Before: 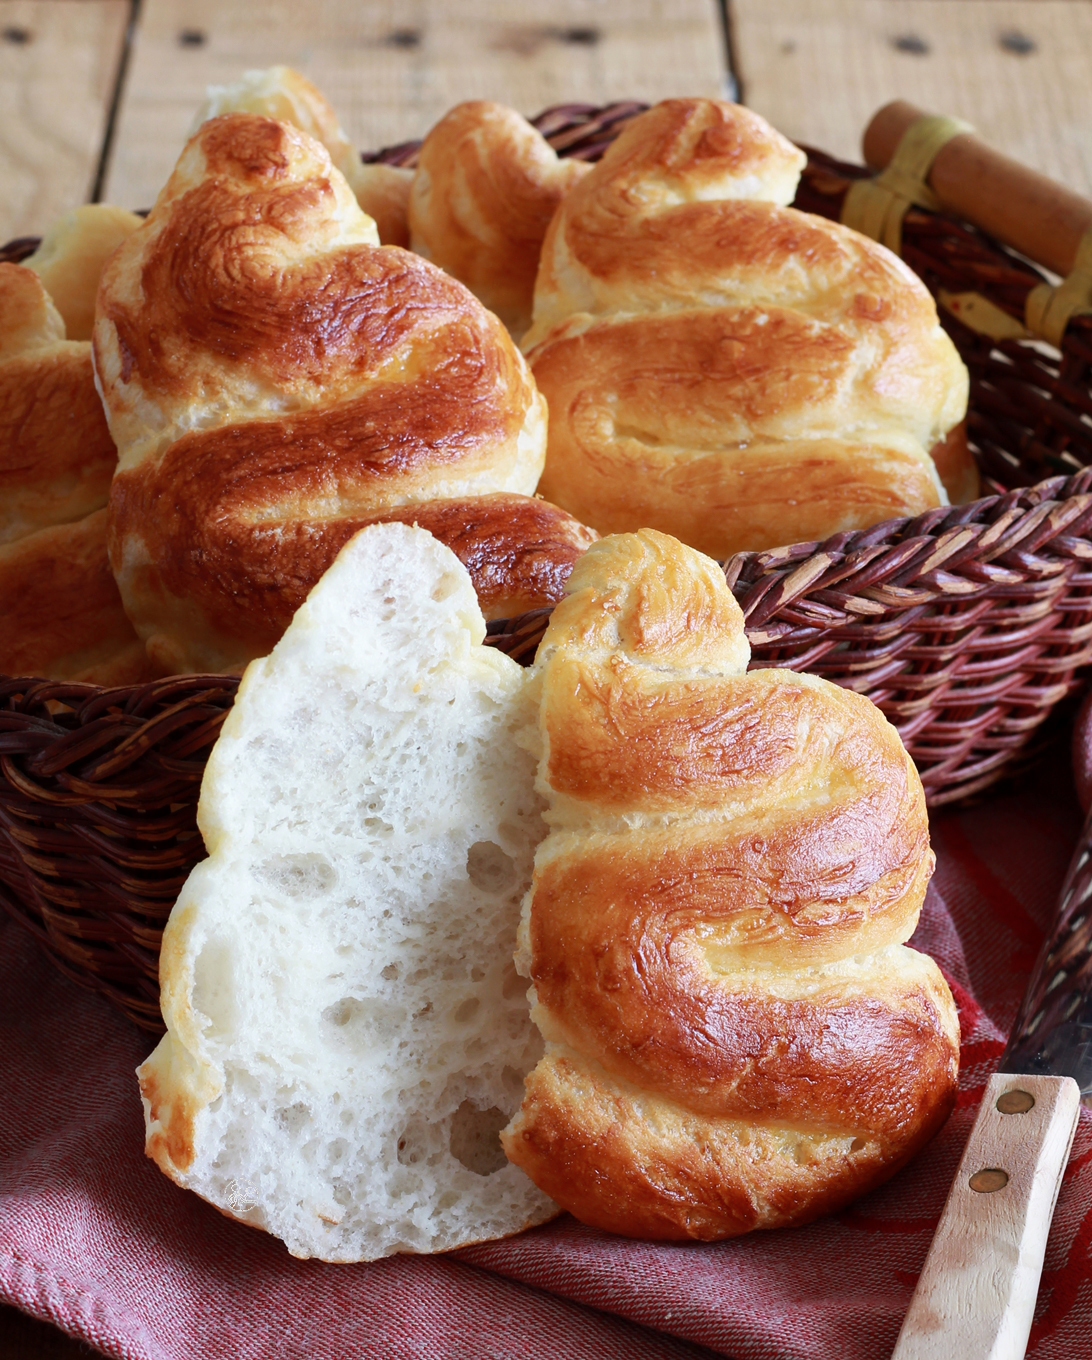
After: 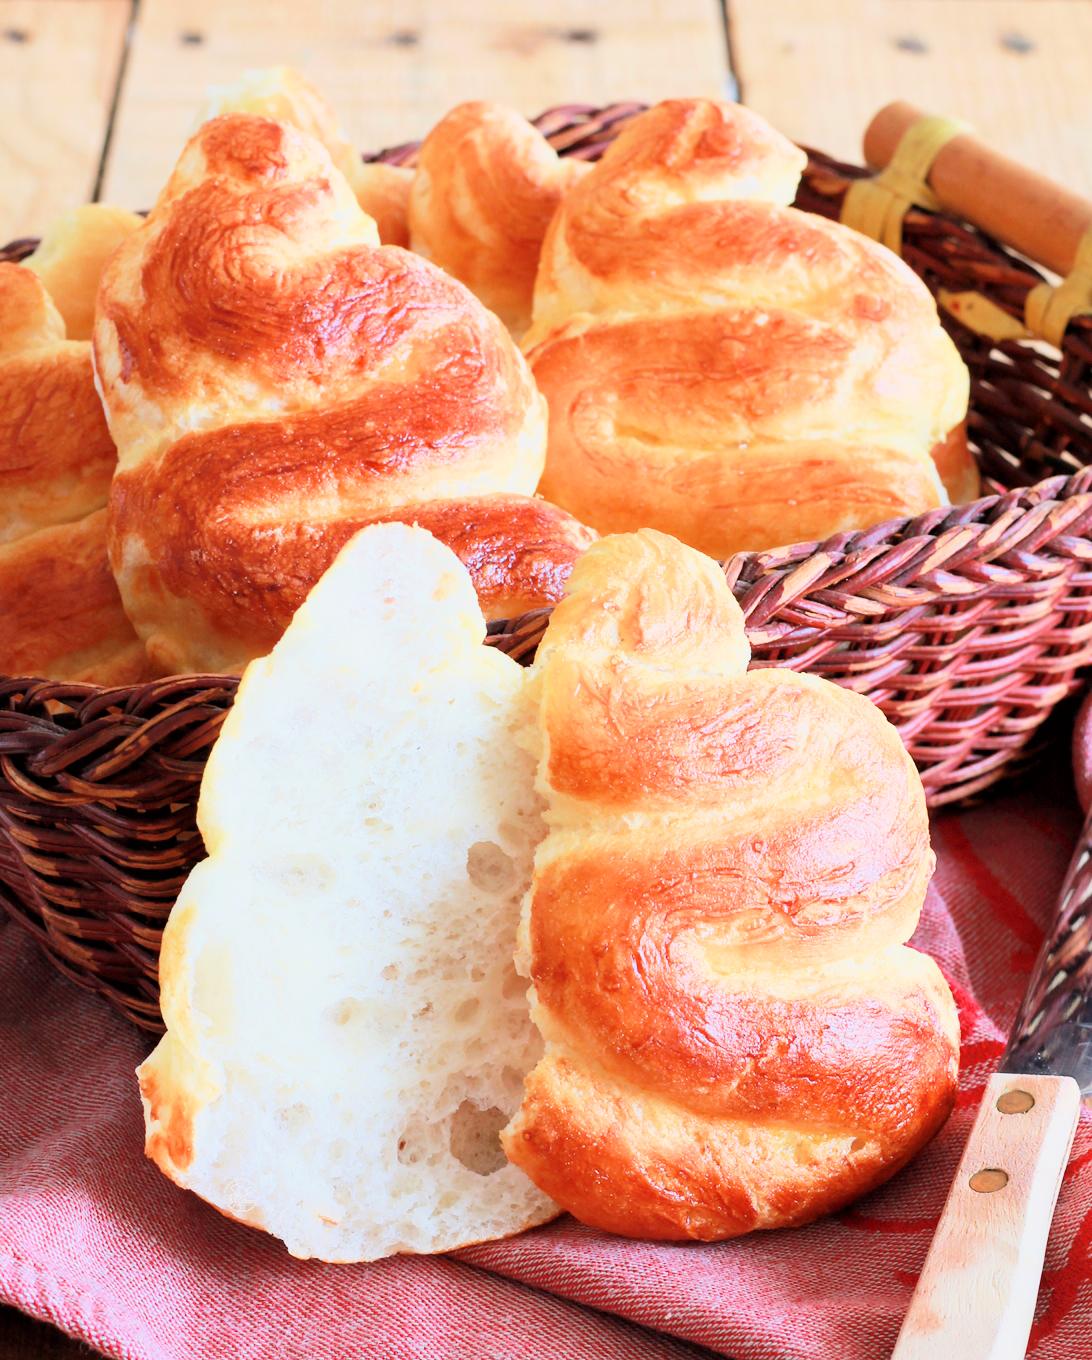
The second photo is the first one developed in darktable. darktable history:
filmic rgb: black relative exposure -6.15 EV, white relative exposure 6.96 EV, hardness 2.23, color science v6 (2022)
exposure: exposure 2.25 EV, compensate highlight preservation false
